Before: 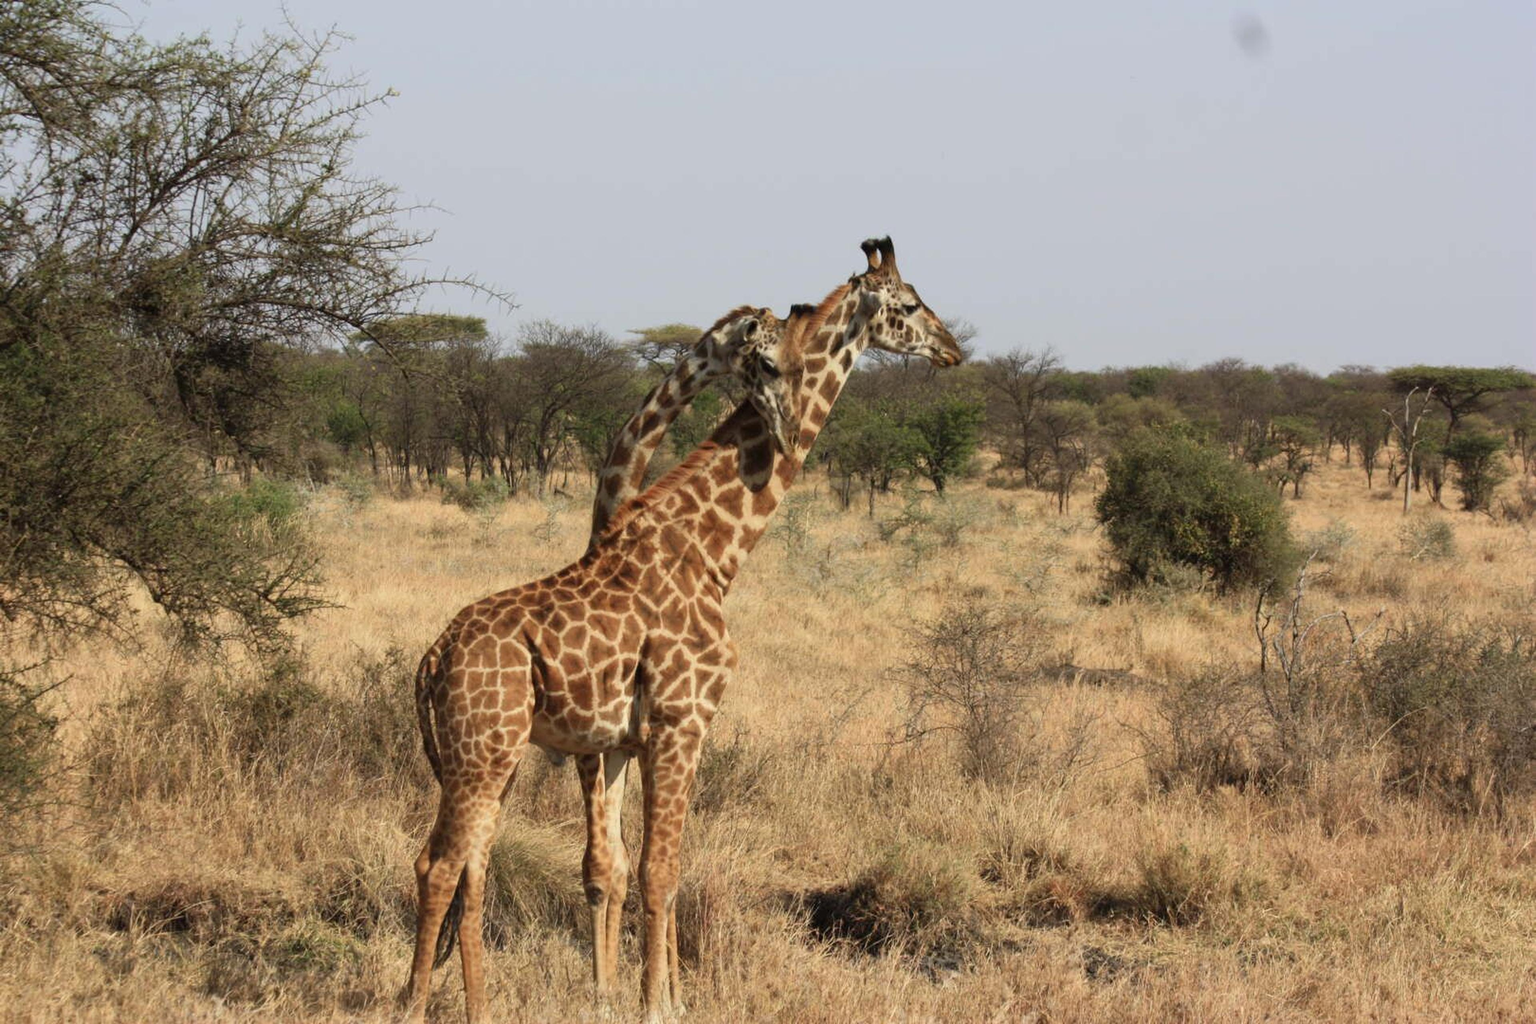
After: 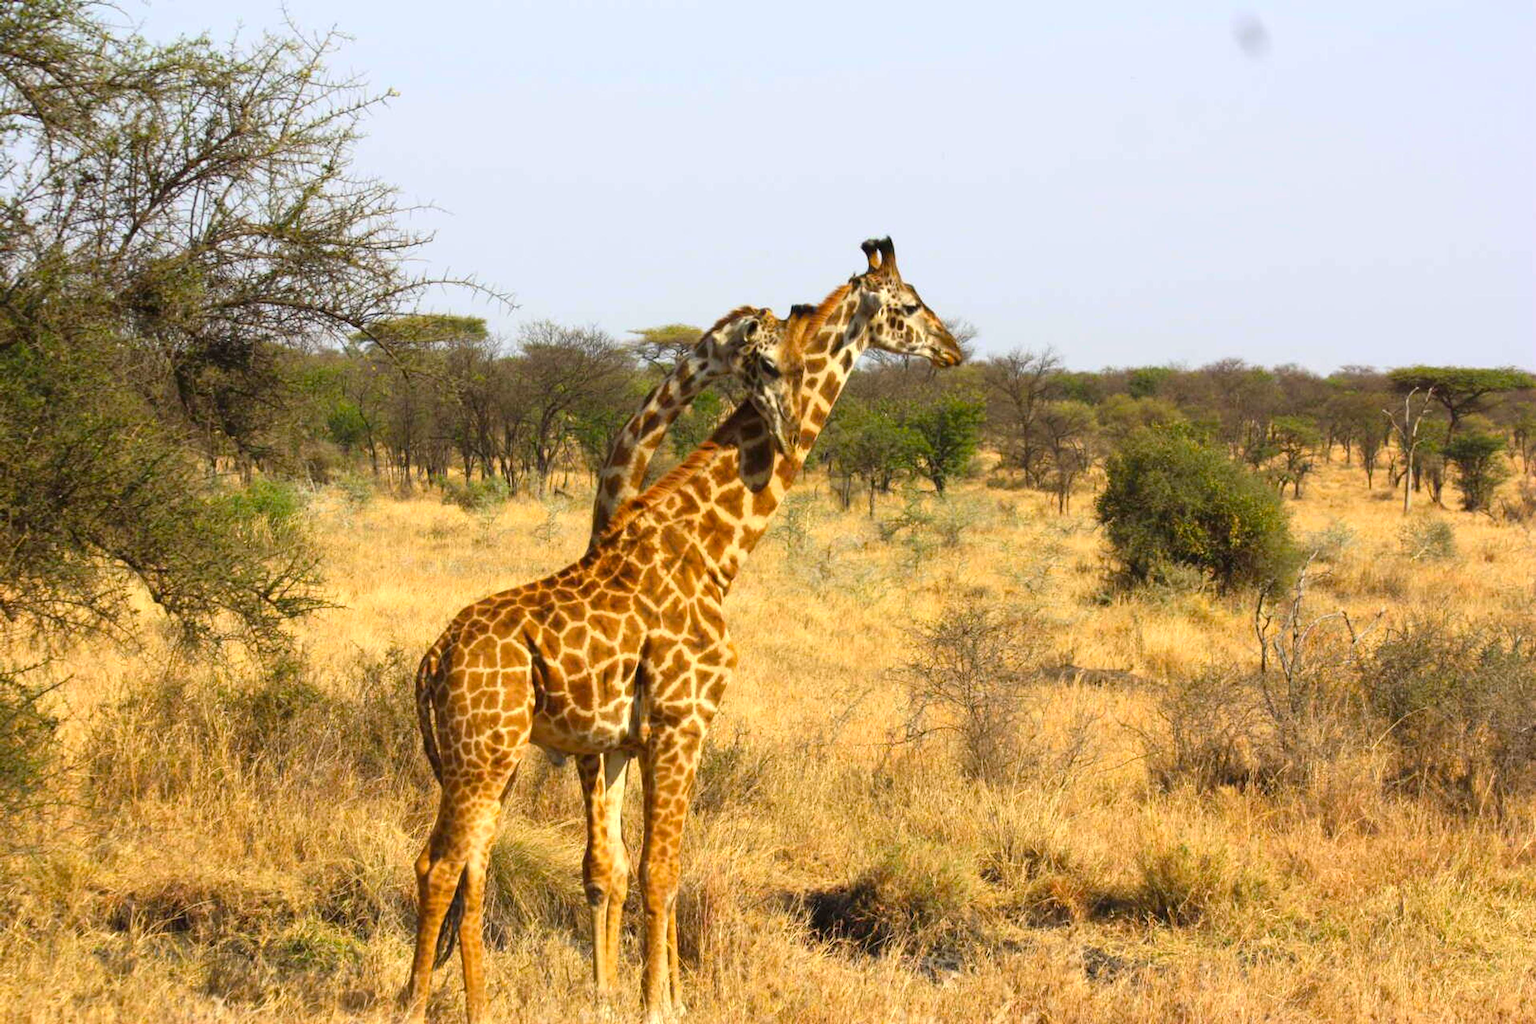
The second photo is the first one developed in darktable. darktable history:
exposure: exposure 0.559 EV, compensate highlight preservation false
color balance rgb: linear chroma grading › global chroma 15%, perceptual saturation grading › global saturation 30%
